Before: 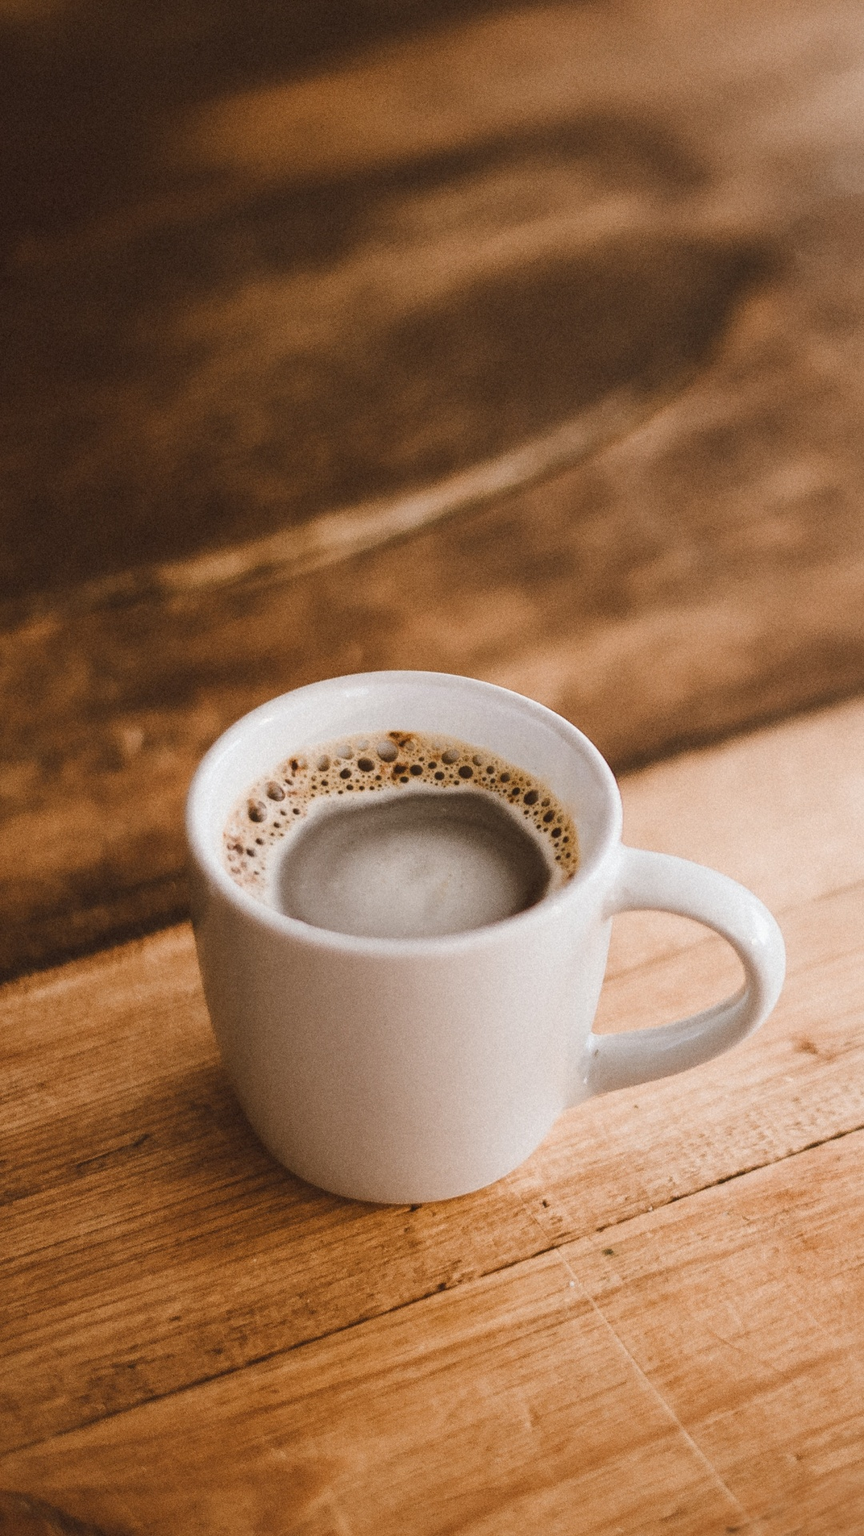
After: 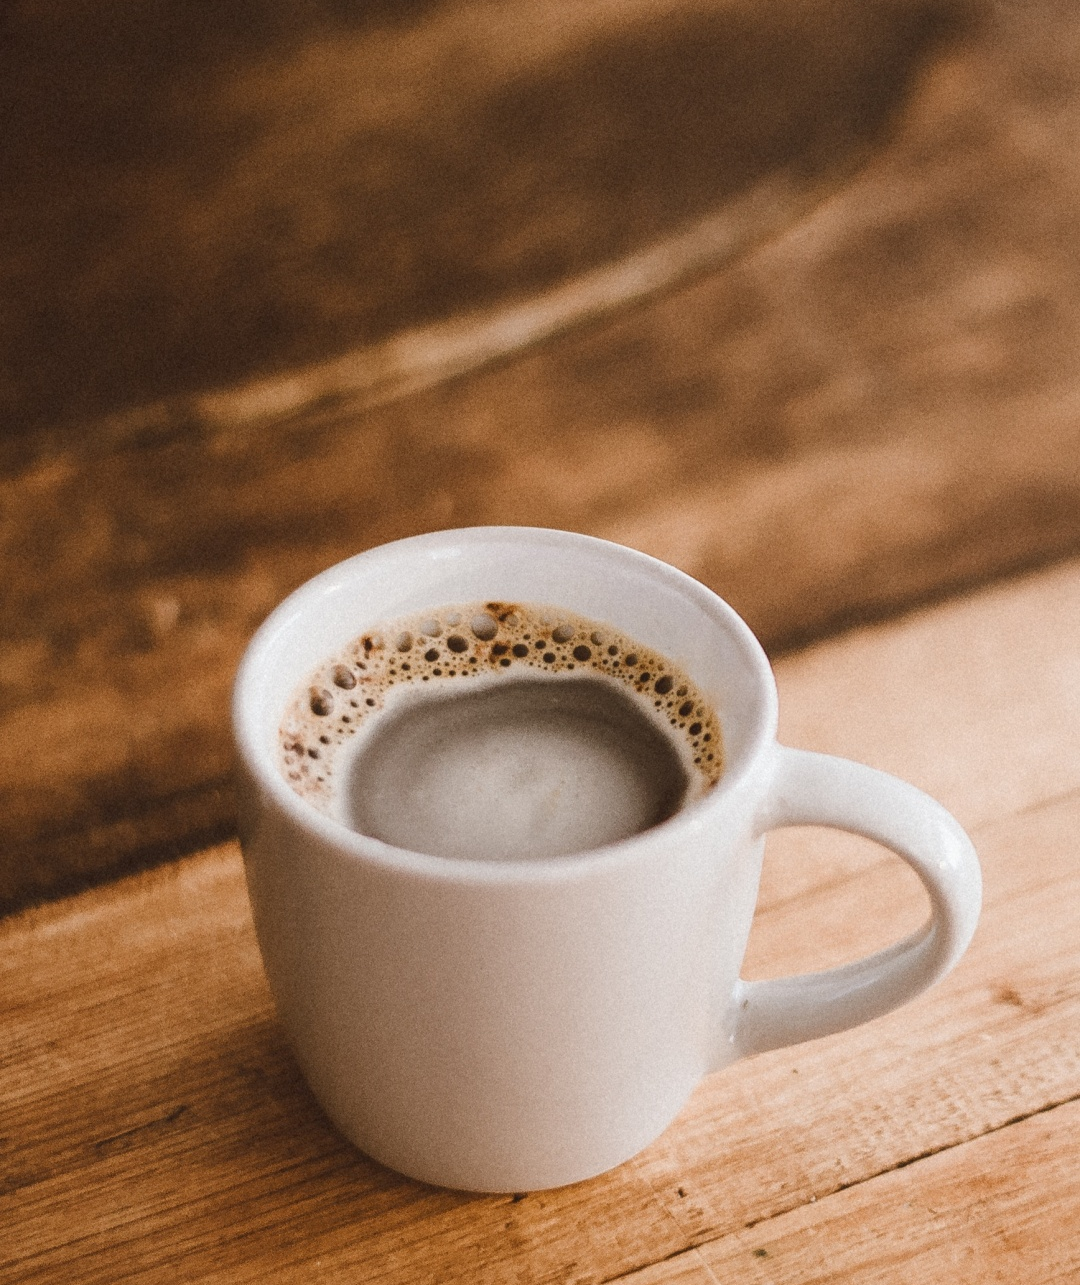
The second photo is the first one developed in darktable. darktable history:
crop: top 16.276%, bottom 16.78%
